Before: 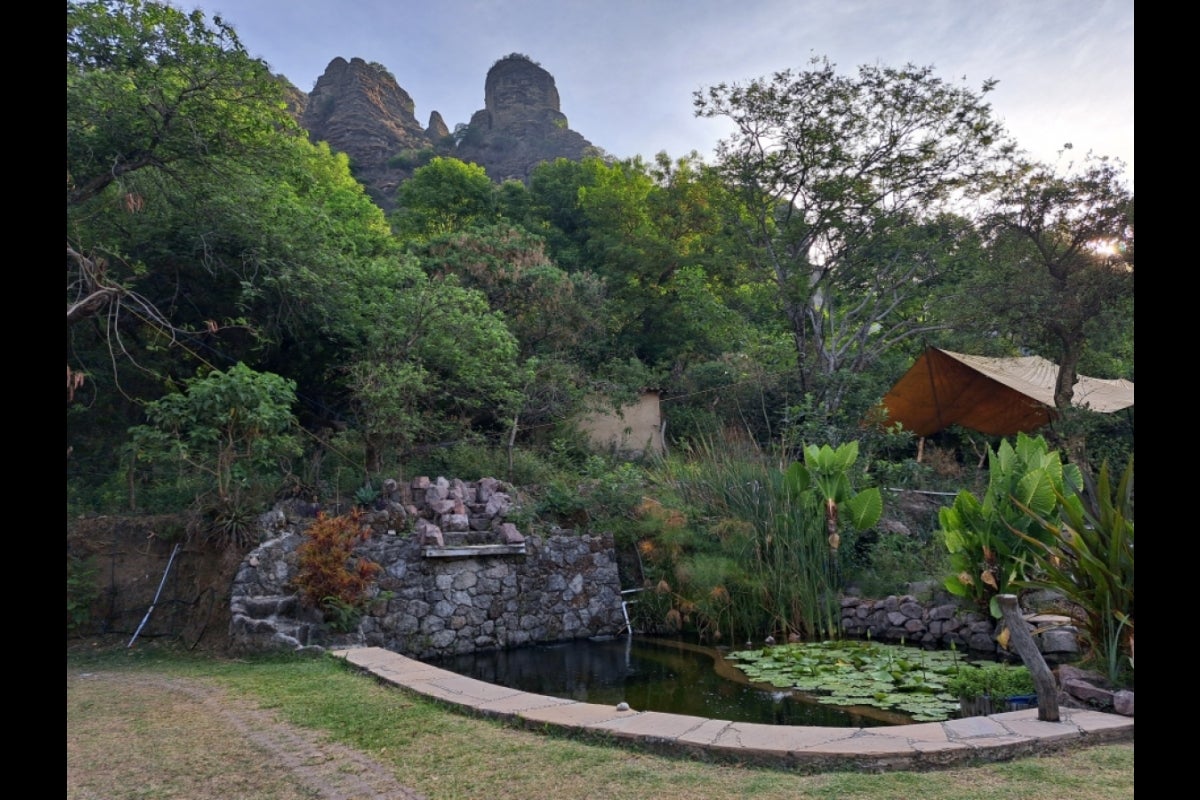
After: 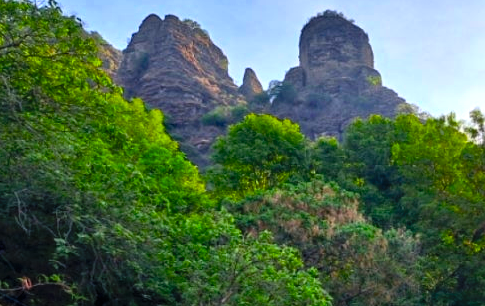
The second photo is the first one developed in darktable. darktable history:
contrast brightness saturation: contrast 0.067, brightness 0.174, saturation 0.406
color balance rgb: perceptual saturation grading › global saturation 38.715%, perceptual brilliance grading › global brilliance 15.449%, perceptual brilliance grading › shadows -34.151%, global vibrance 9.418%, contrast 14.559%, saturation formula JzAzBz (2021)
crop: left 15.58%, top 5.446%, right 43.937%, bottom 56.218%
